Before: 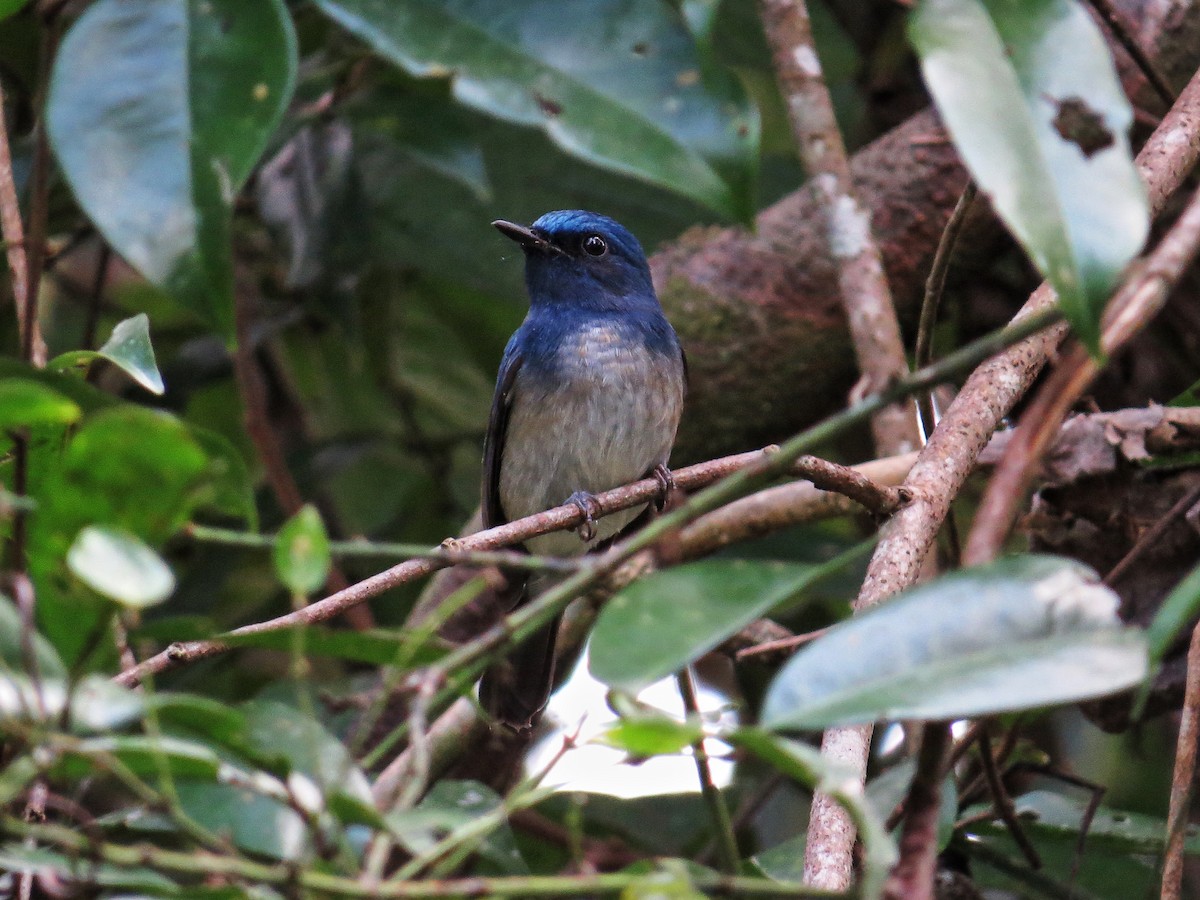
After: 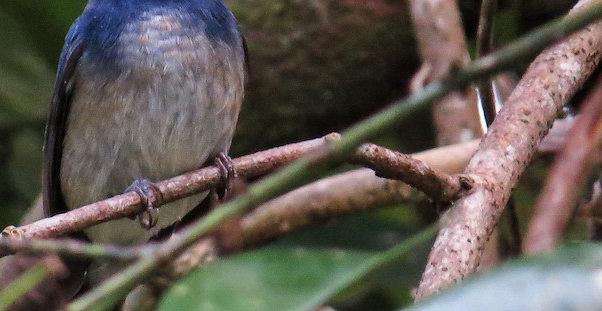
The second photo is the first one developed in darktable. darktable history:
crop: left 36.607%, top 34.735%, right 13.146%, bottom 30.611%
white balance: emerald 1
